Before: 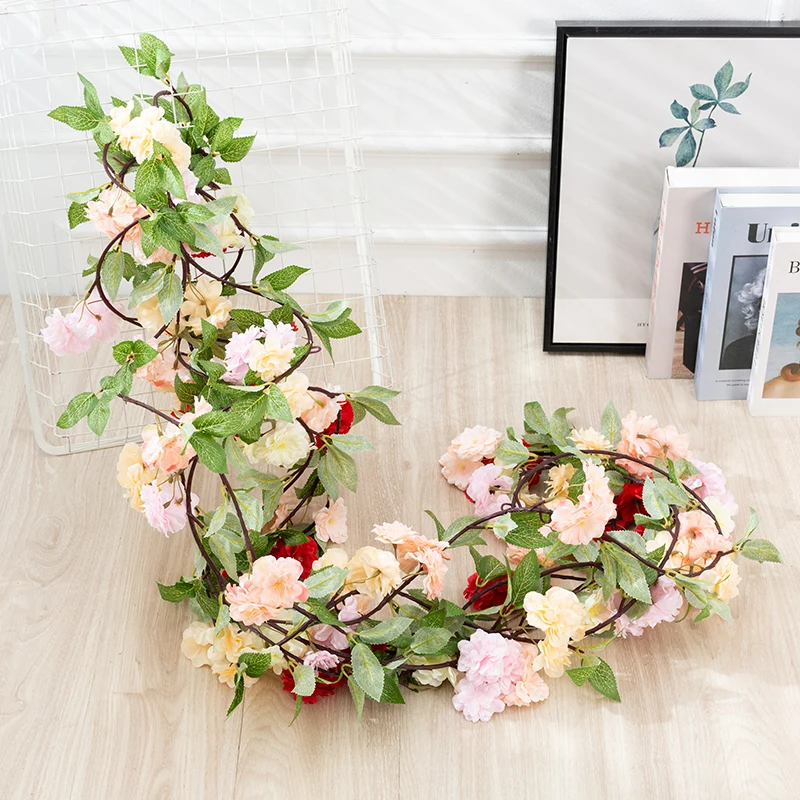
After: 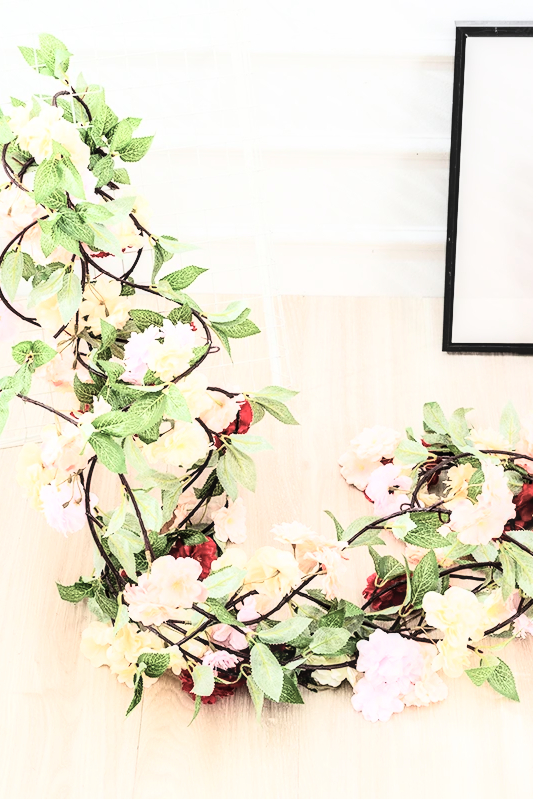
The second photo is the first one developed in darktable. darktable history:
color balance: input saturation 100.43%, contrast fulcrum 14.22%, output saturation 70.41%
crop and rotate: left 12.673%, right 20.66%
local contrast: on, module defaults
rgb curve: curves: ch0 [(0, 0) (0.21, 0.15) (0.24, 0.21) (0.5, 0.75) (0.75, 0.96) (0.89, 0.99) (1, 1)]; ch1 [(0, 0.02) (0.21, 0.13) (0.25, 0.2) (0.5, 0.67) (0.75, 0.9) (0.89, 0.97) (1, 1)]; ch2 [(0, 0.02) (0.21, 0.13) (0.25, 0.2) (0.5, 0.67) (0.75, 0.9) (0.89, 0.97) (1, 1)], compensate middle gray true
